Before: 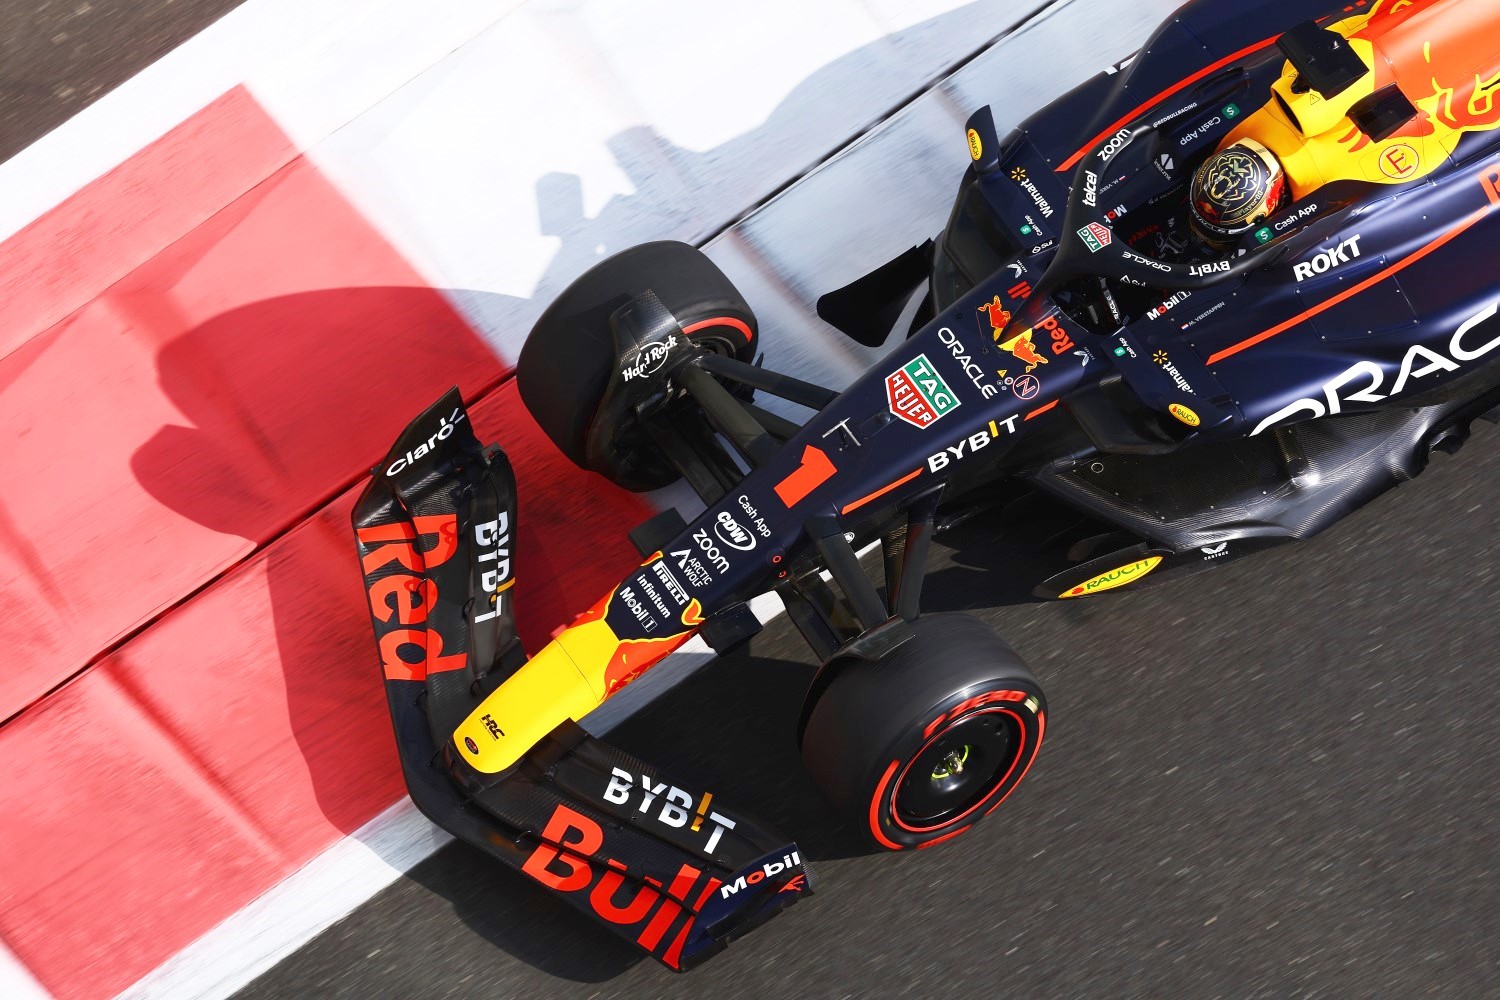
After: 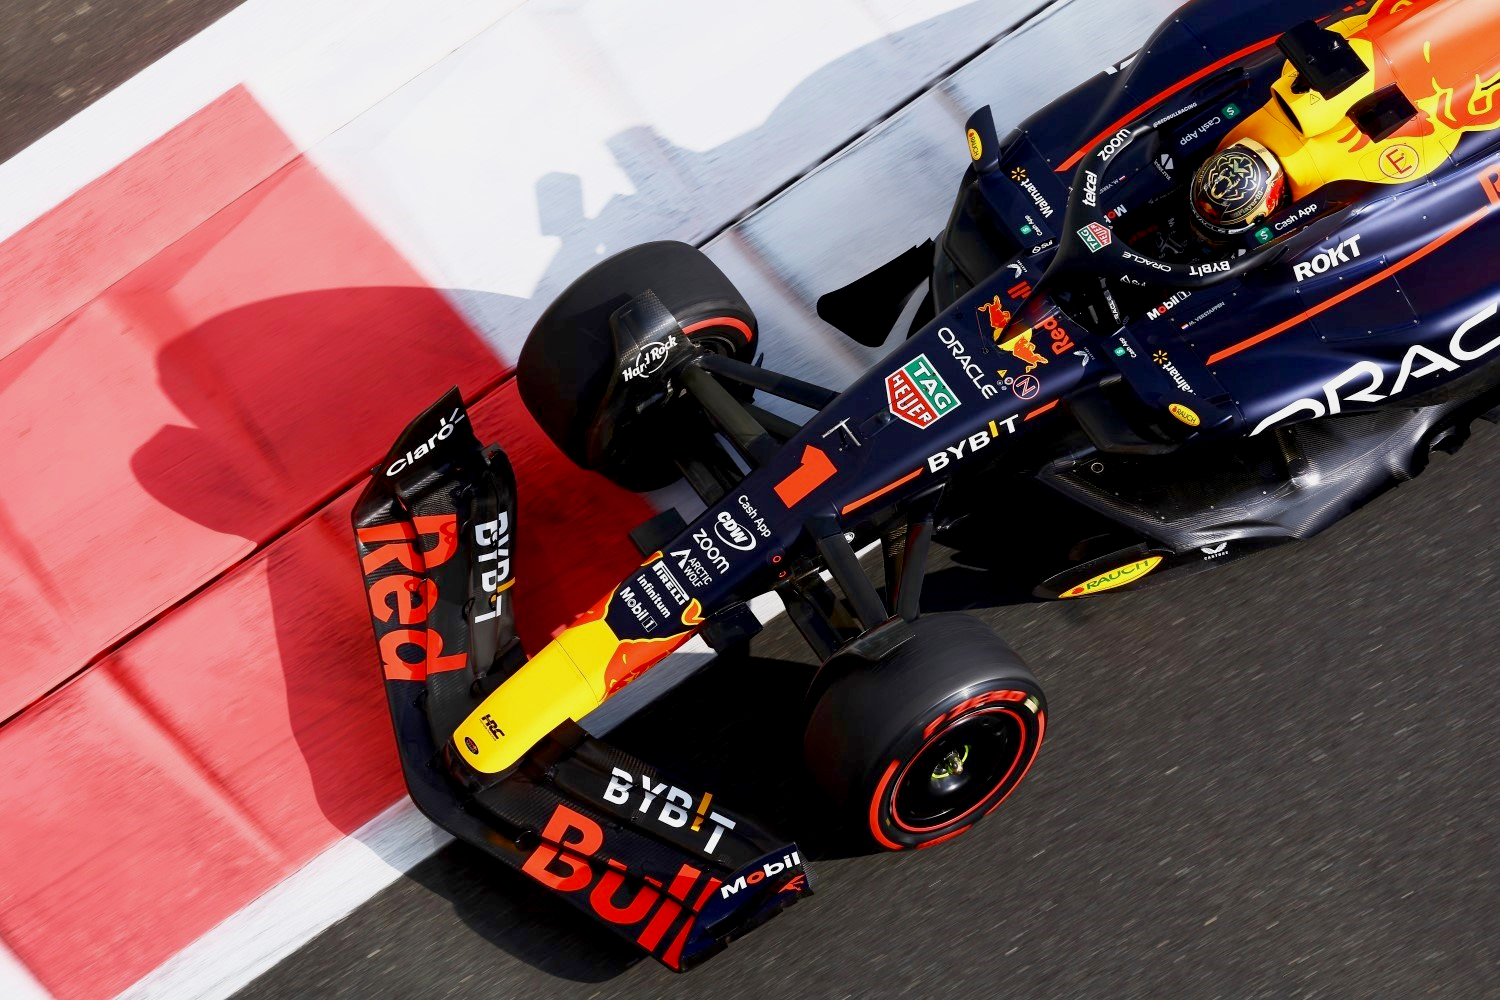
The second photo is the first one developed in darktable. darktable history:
exposure: black level correction 0.009, exposure -0.162 EV, compensate highlight preservation false
